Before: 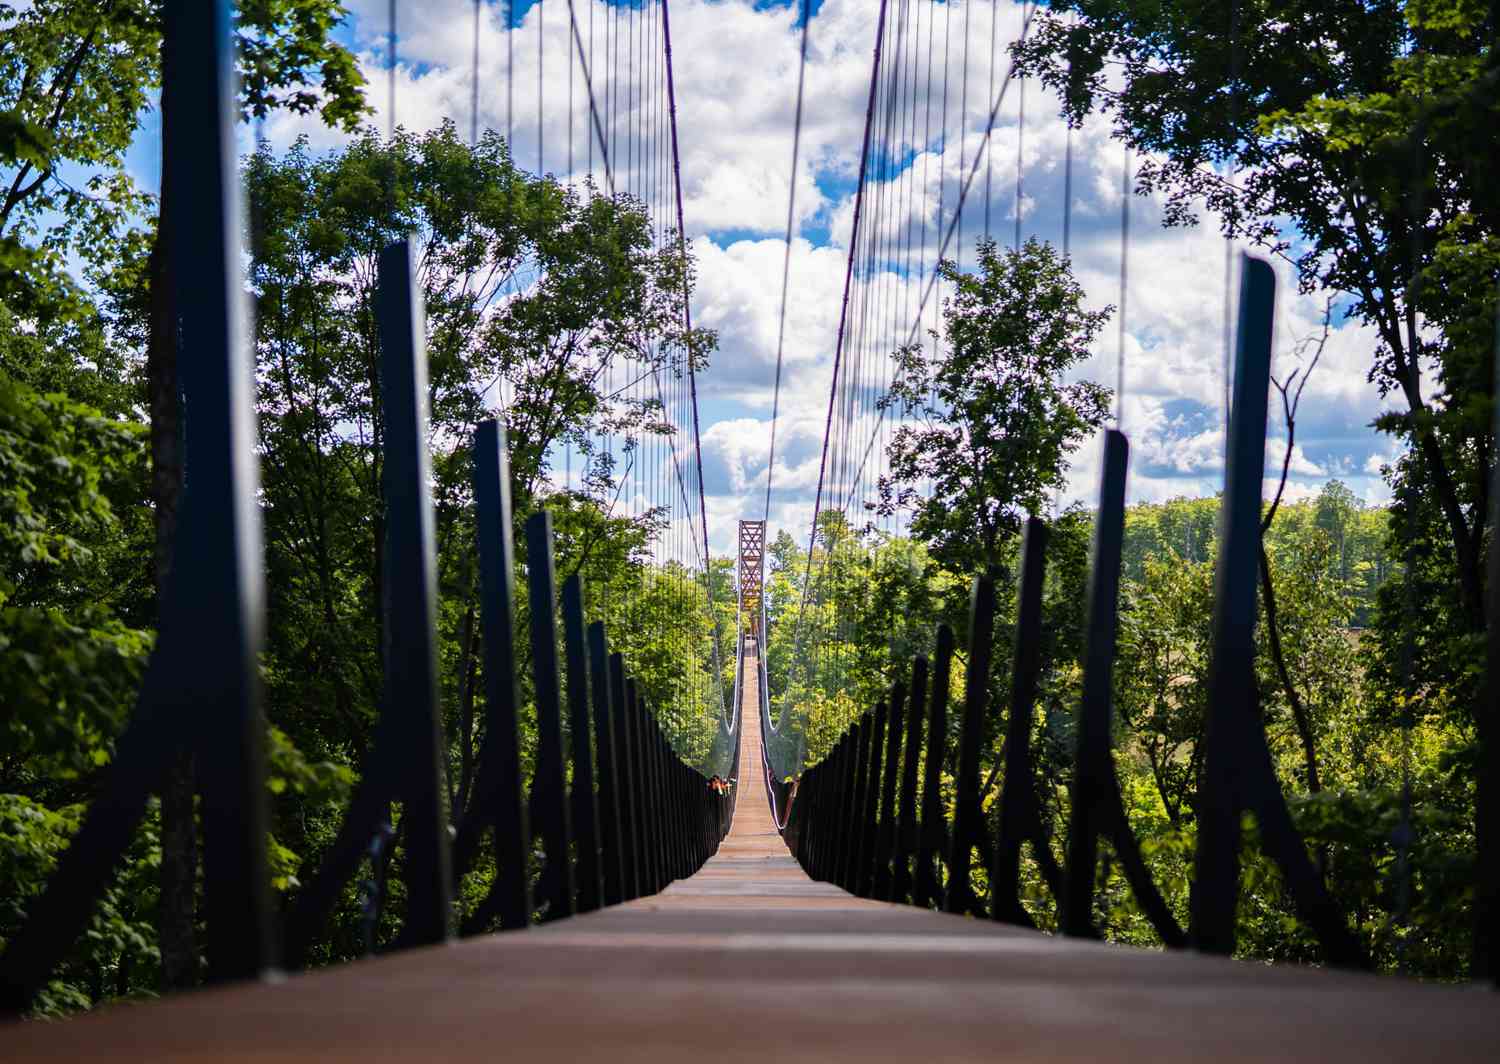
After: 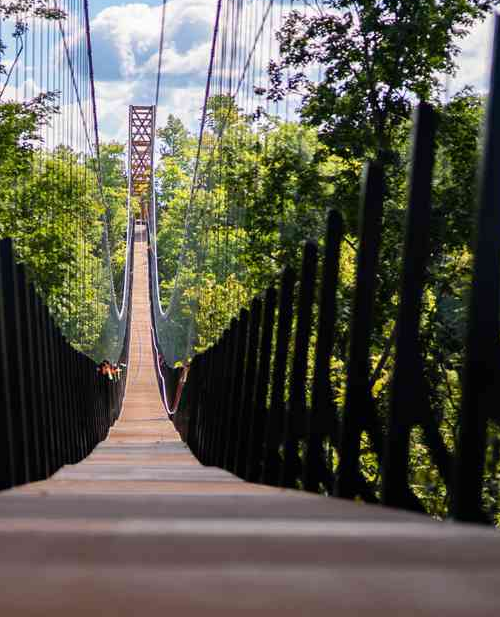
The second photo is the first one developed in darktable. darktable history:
crop: left 40.722%, top 39.078%, right 25.895%, bottom 2.915%
